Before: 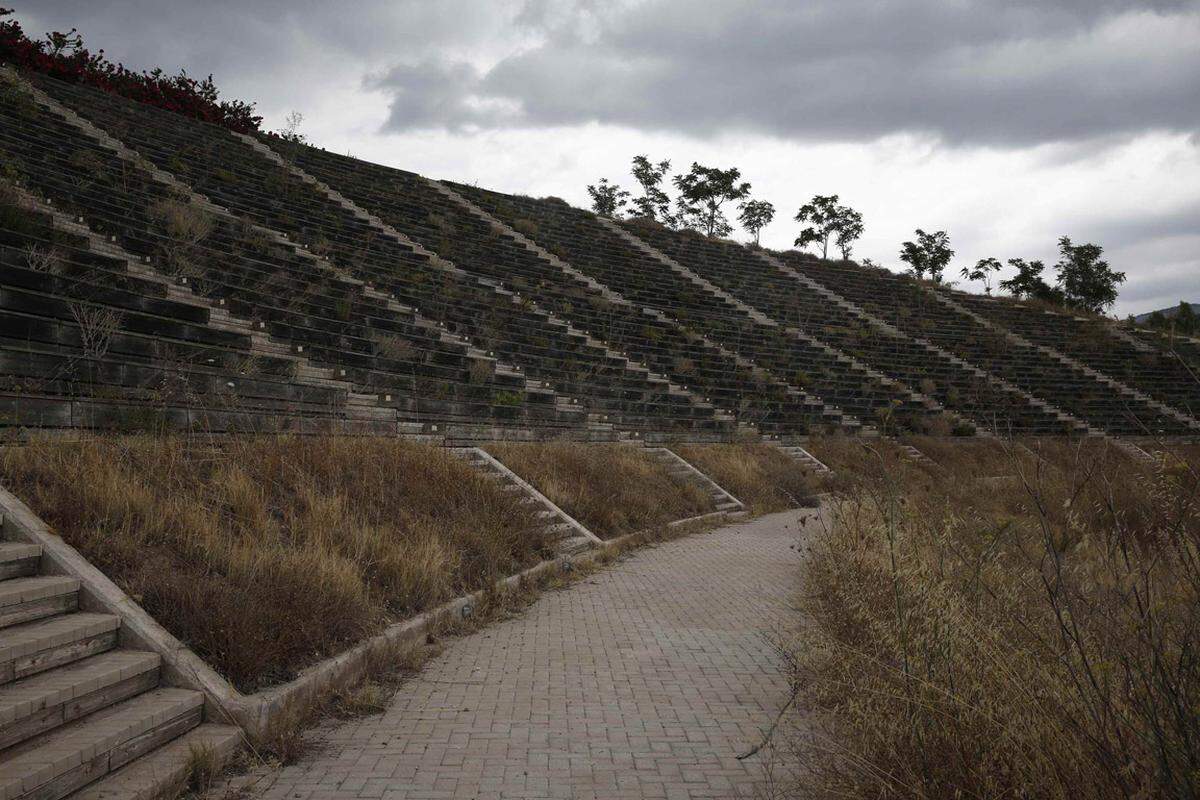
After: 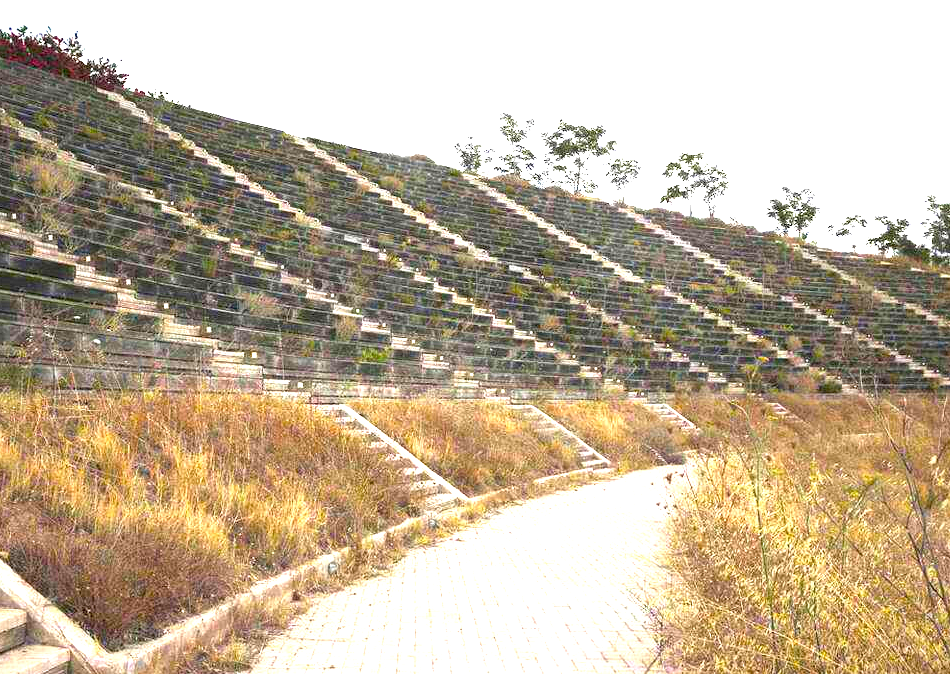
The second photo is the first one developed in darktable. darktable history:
exposure: exposure 3 EV, compensate highlight preservation false
color balance rgb: linear chroma grading › global chroma 13.3%, global vibrance 41.49%
crop: left 11.225%, top 5.381%, right 9.565%, bottom 10.314%
